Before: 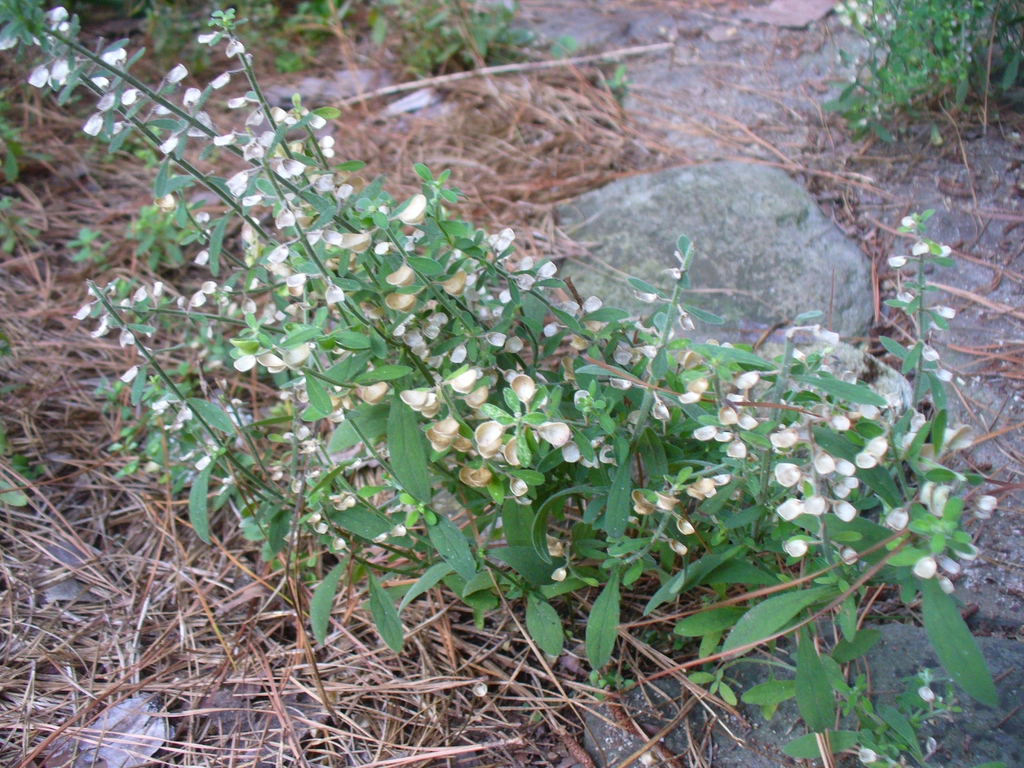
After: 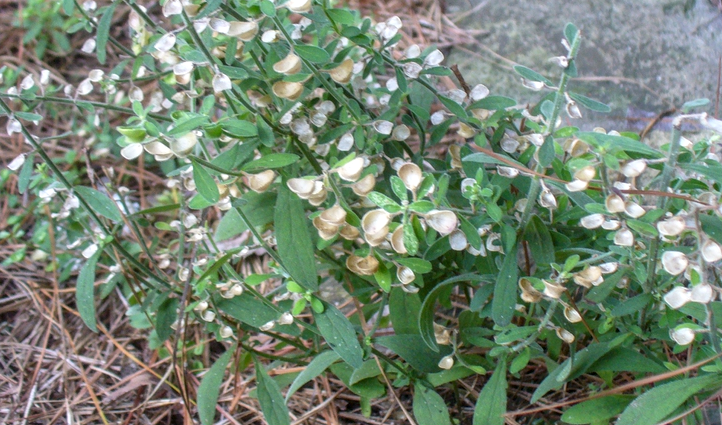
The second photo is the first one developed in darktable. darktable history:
local contrast: highlights 0%, shadows 0%, detail 133%
crop: left 11.123%, top 27.61%, right 18.3%, bottom 17.034%
